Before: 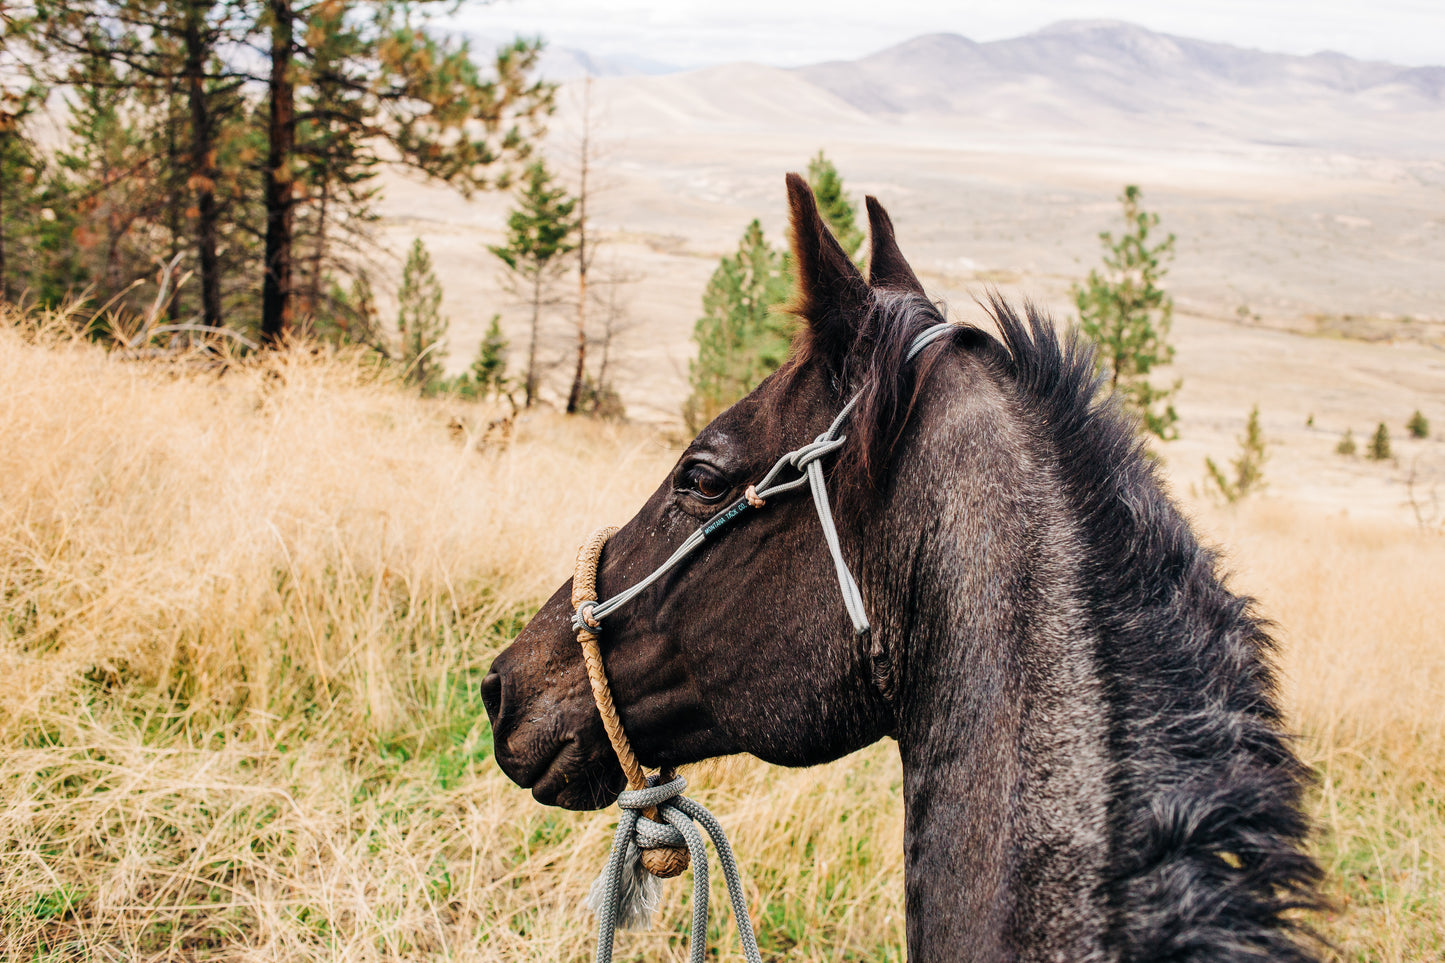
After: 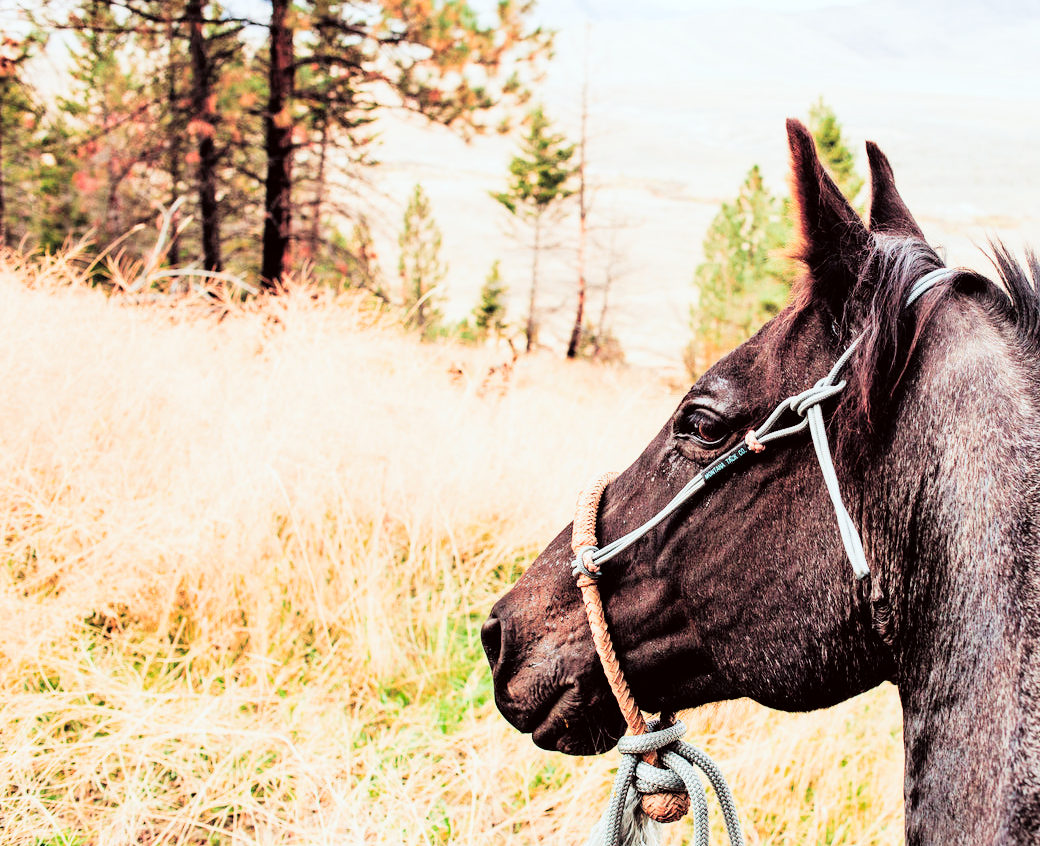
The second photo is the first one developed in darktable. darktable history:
filmic rgb: black relative exposure -5 EV, hardness 2.88, contrast 1.3, highlights saturation mix -30%
exposure: exposure 1.2 EV, compensate highlight preservation false
color balance rgb: shadows lift › chroma 9.92%, shadows lift › hue 45.12°, power › luminance 3.26%, power › hue 231.93°, global offset › luminance 0.4%, global offset › chroma 0.21%, global offset › hue 255.02°
color correction: highlights a* -2.73, highlights b* -2.09, shadows a* 2.41, shadows b* 2.73
crop: top 5.803%, right 27.864%, bottom 5.804%
color zones: curves: ch1 [(0.239, 0.552) (0.75, 0.5)]; ch2 [(0.25, 0.462) (0.749, 0.457)], mix 25.94%
